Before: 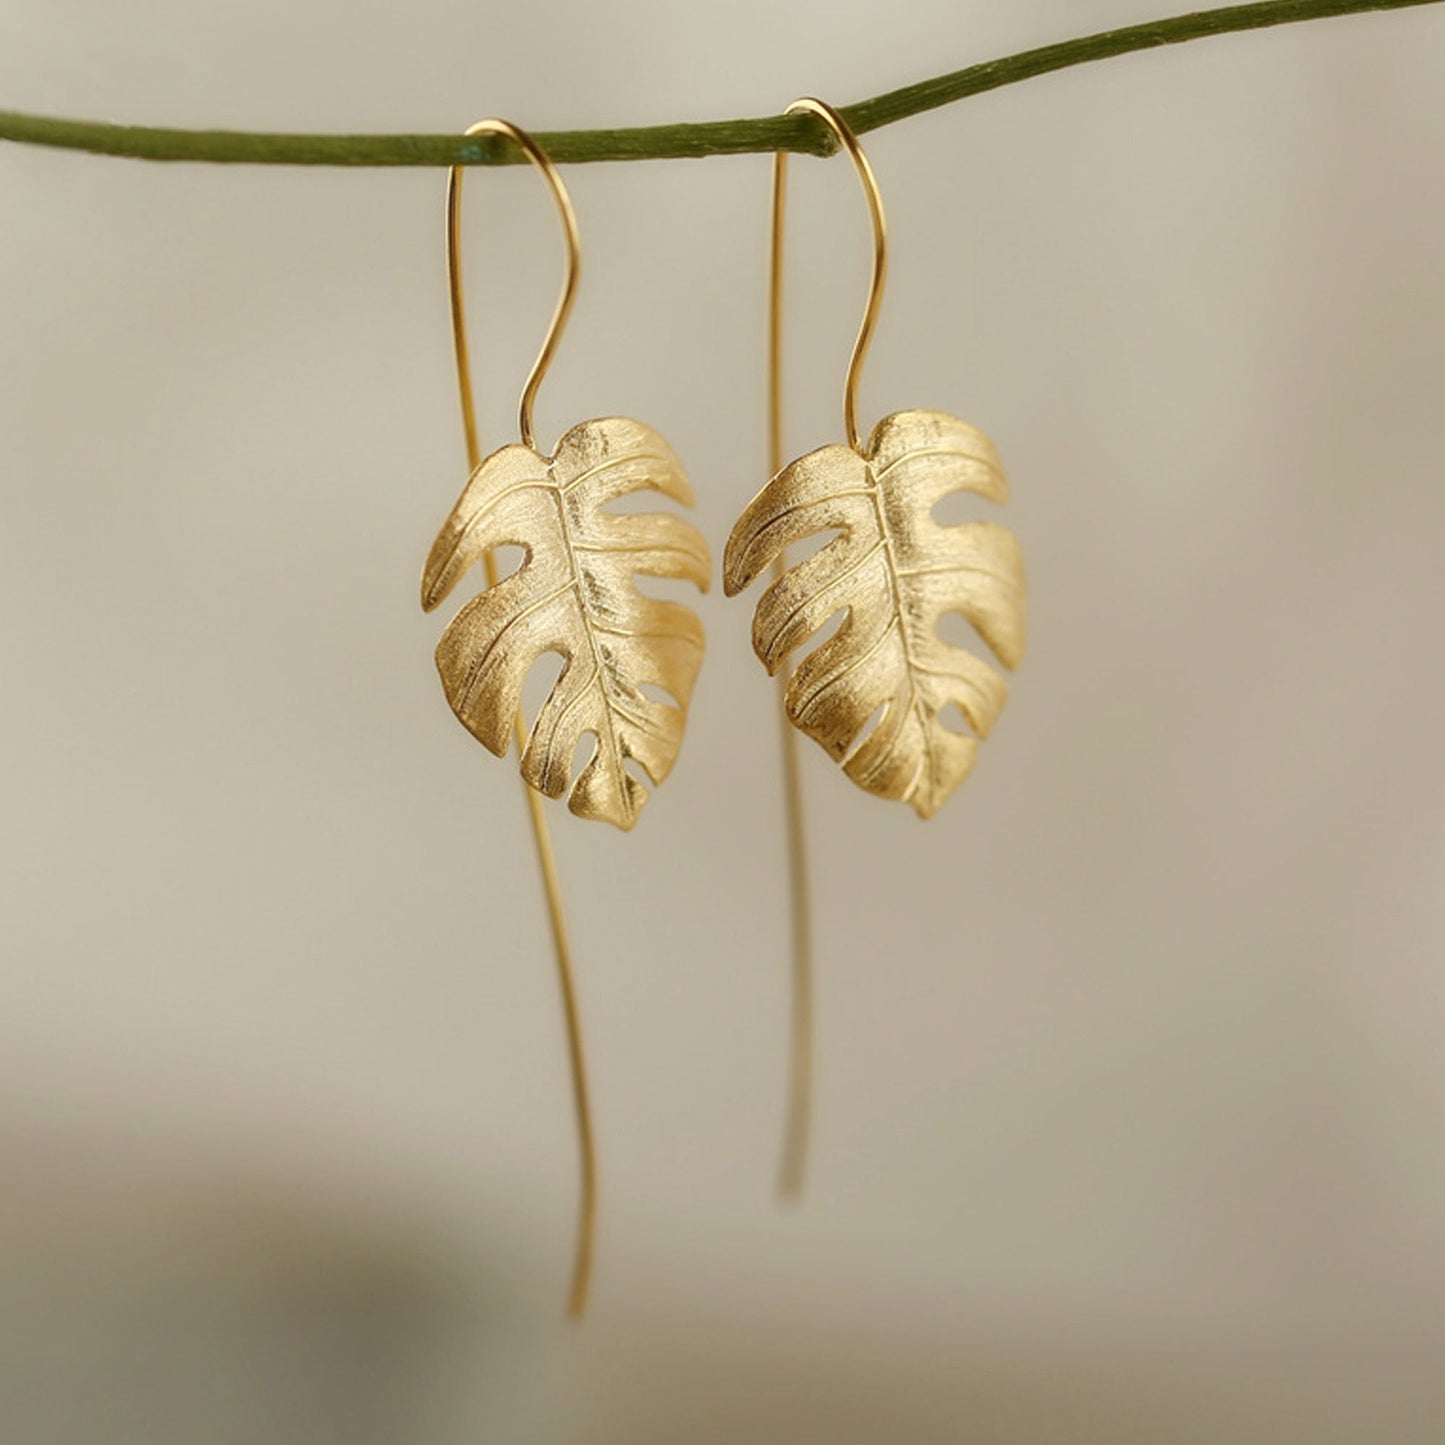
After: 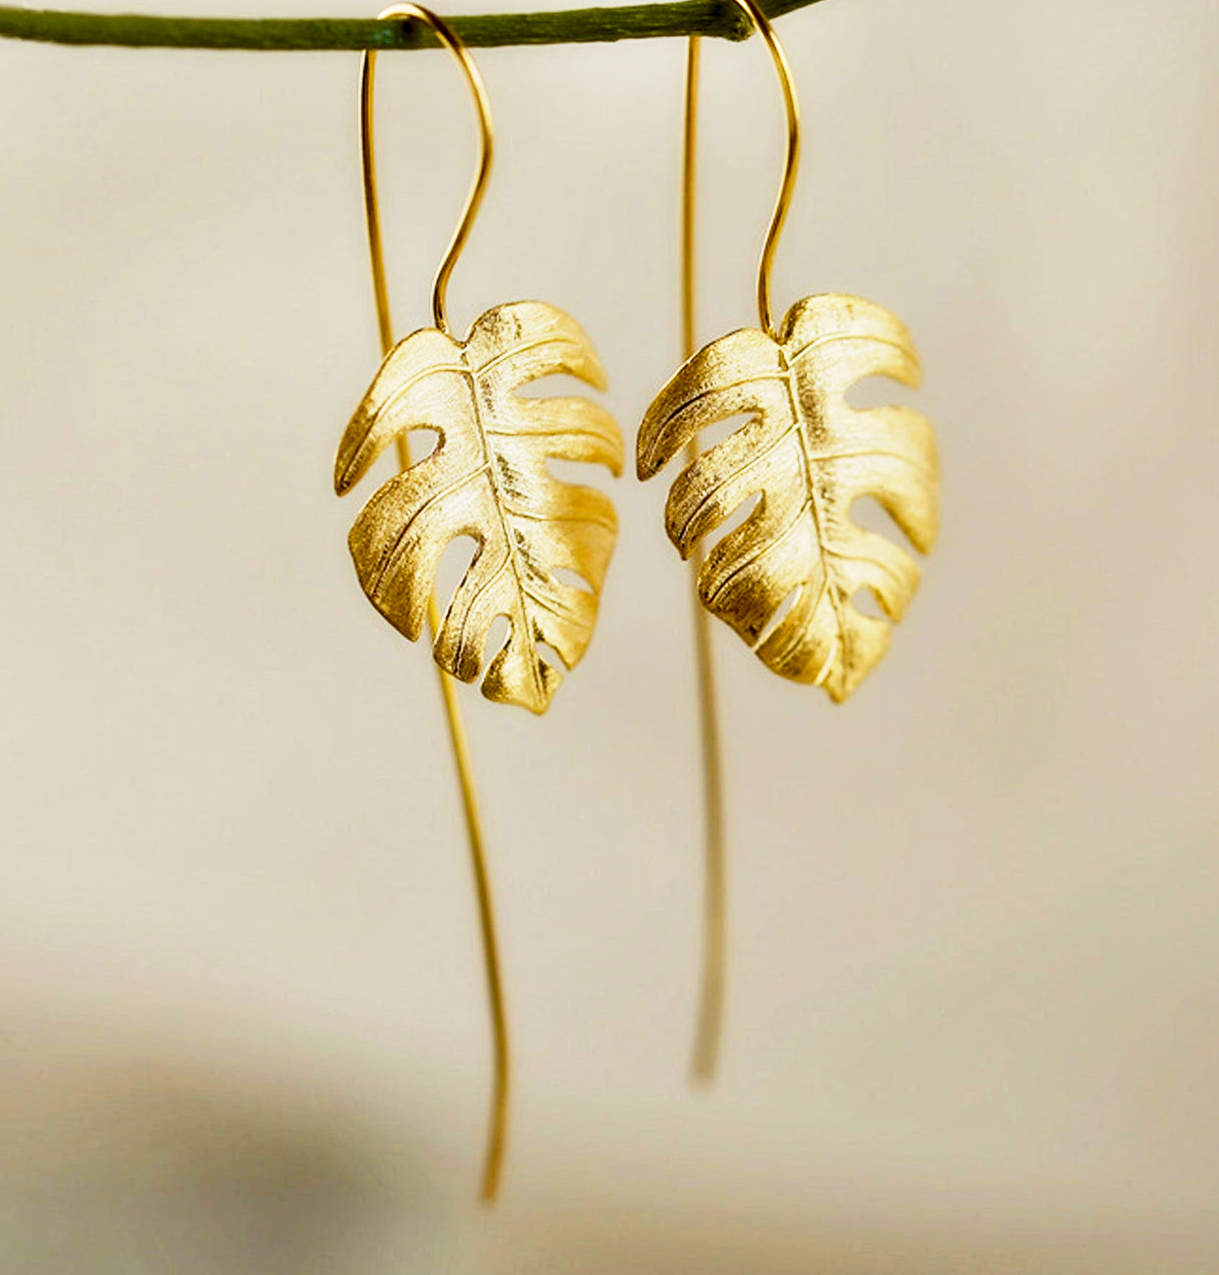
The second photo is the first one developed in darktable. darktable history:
local contrast: mode bilateral grid, contrast 20, coarseness 50, detail 102%, midtone range 0.2
contrast equalizer: octaves 7, y [[0.6 ×6], [0.55 ×6], [0 ×6], [0 ×6], [0 ×6]]
color balance rgb: perceptual saturation grading › global saturation 13.368%, global vibrance 20%
base curve: curves: ch0 [(0, 0) (0.088, 0.125) (0.176, 0.251) (0.354, 0.501) (0.613, 0.749) (1, 0.877)], preserve colors none
crop: left 6.061%, top 8.08%, right 9.536%, bottom 3.632%
levels: mode automatic, levels [0.514, 0.759, 1]
